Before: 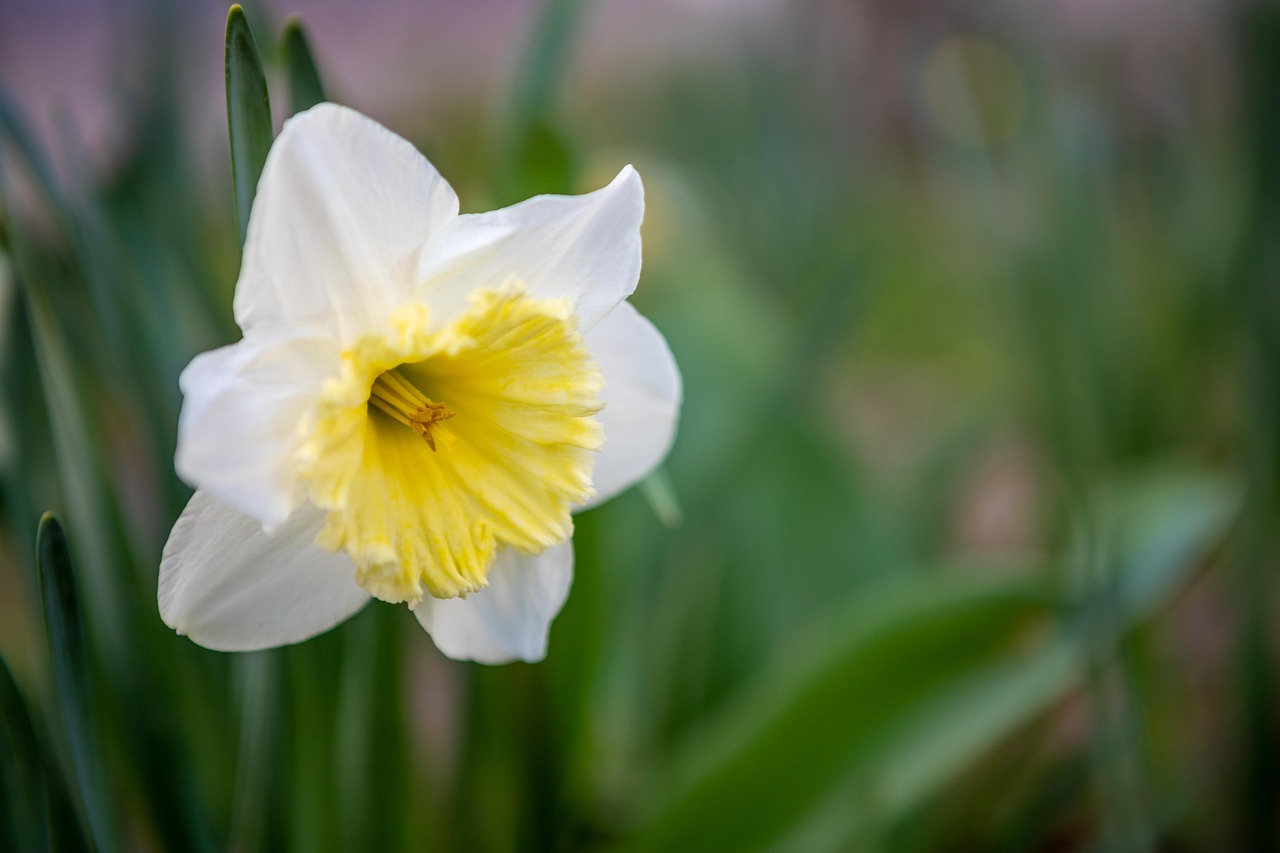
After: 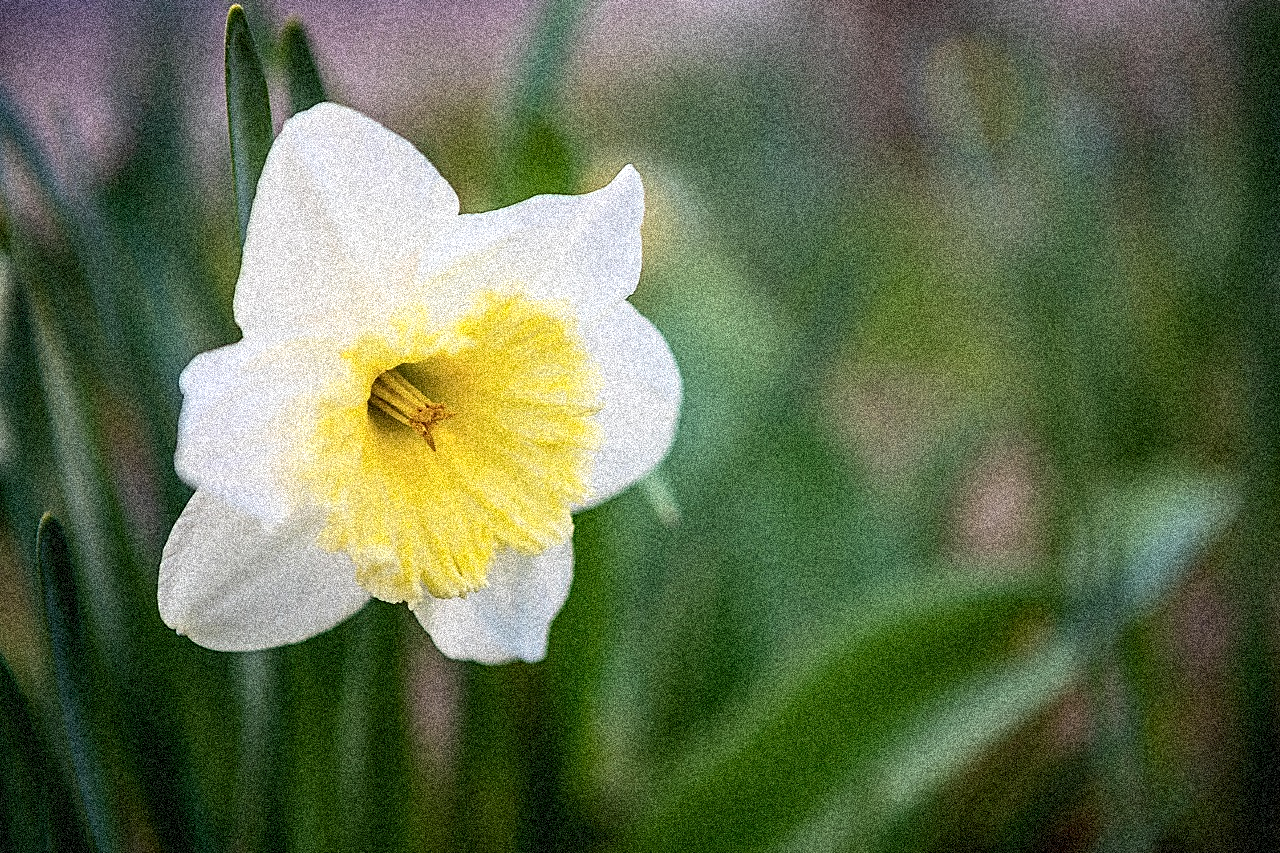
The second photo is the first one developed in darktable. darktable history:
grain: coarseness 3.75 ISO, strength 100%, mid-tones bias 0%
sharpen: radius 1.4, amount 1.25, threshold 0.7
contrast brightness saturation: contrast 0.24, brightness 0.09
